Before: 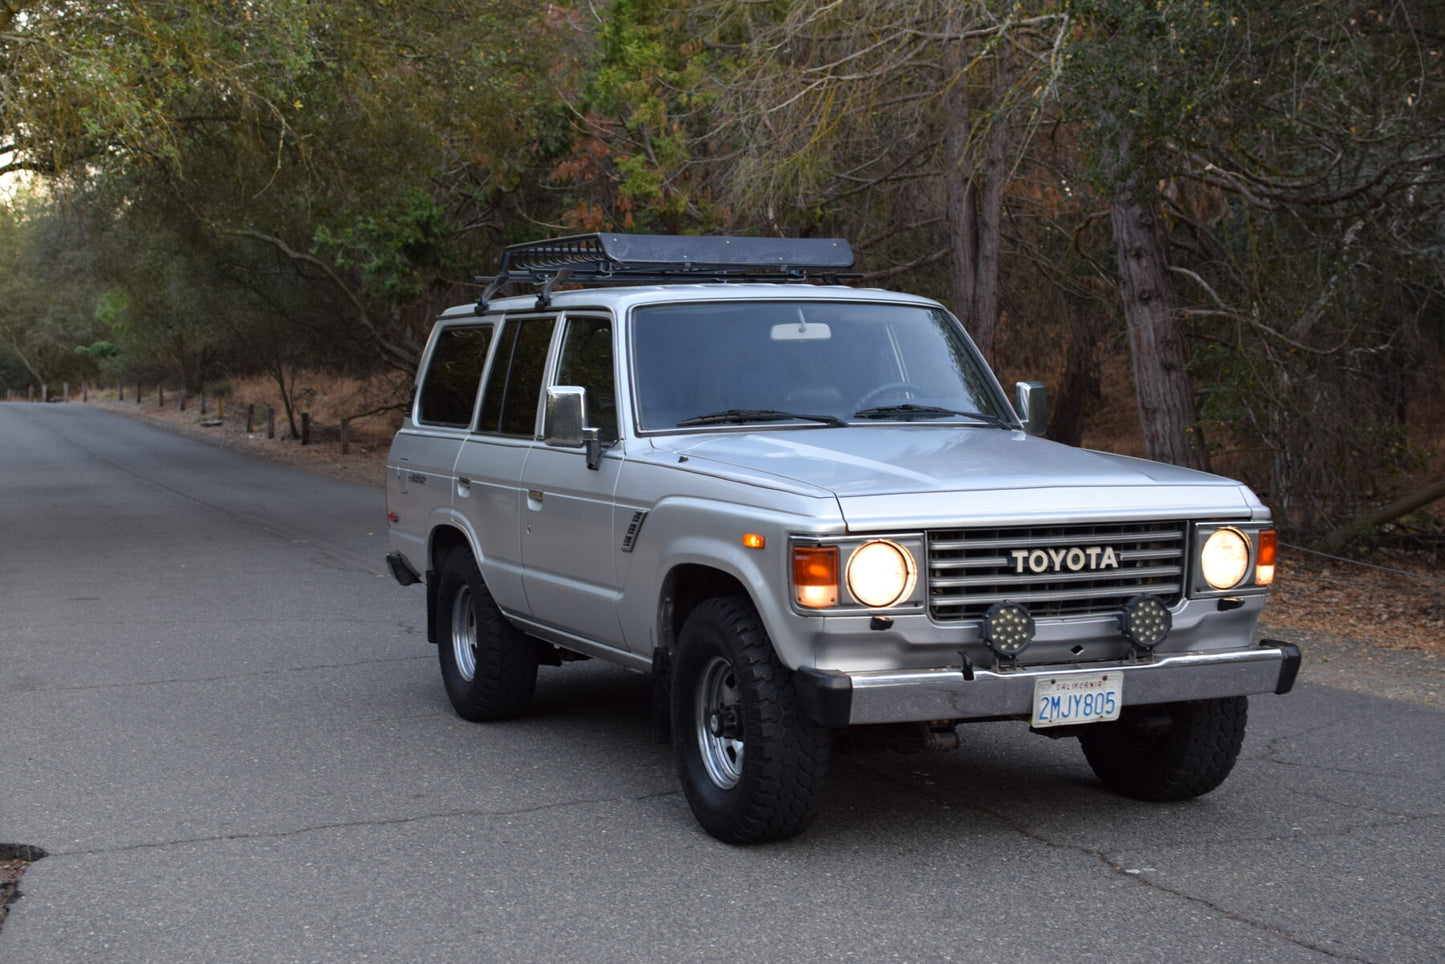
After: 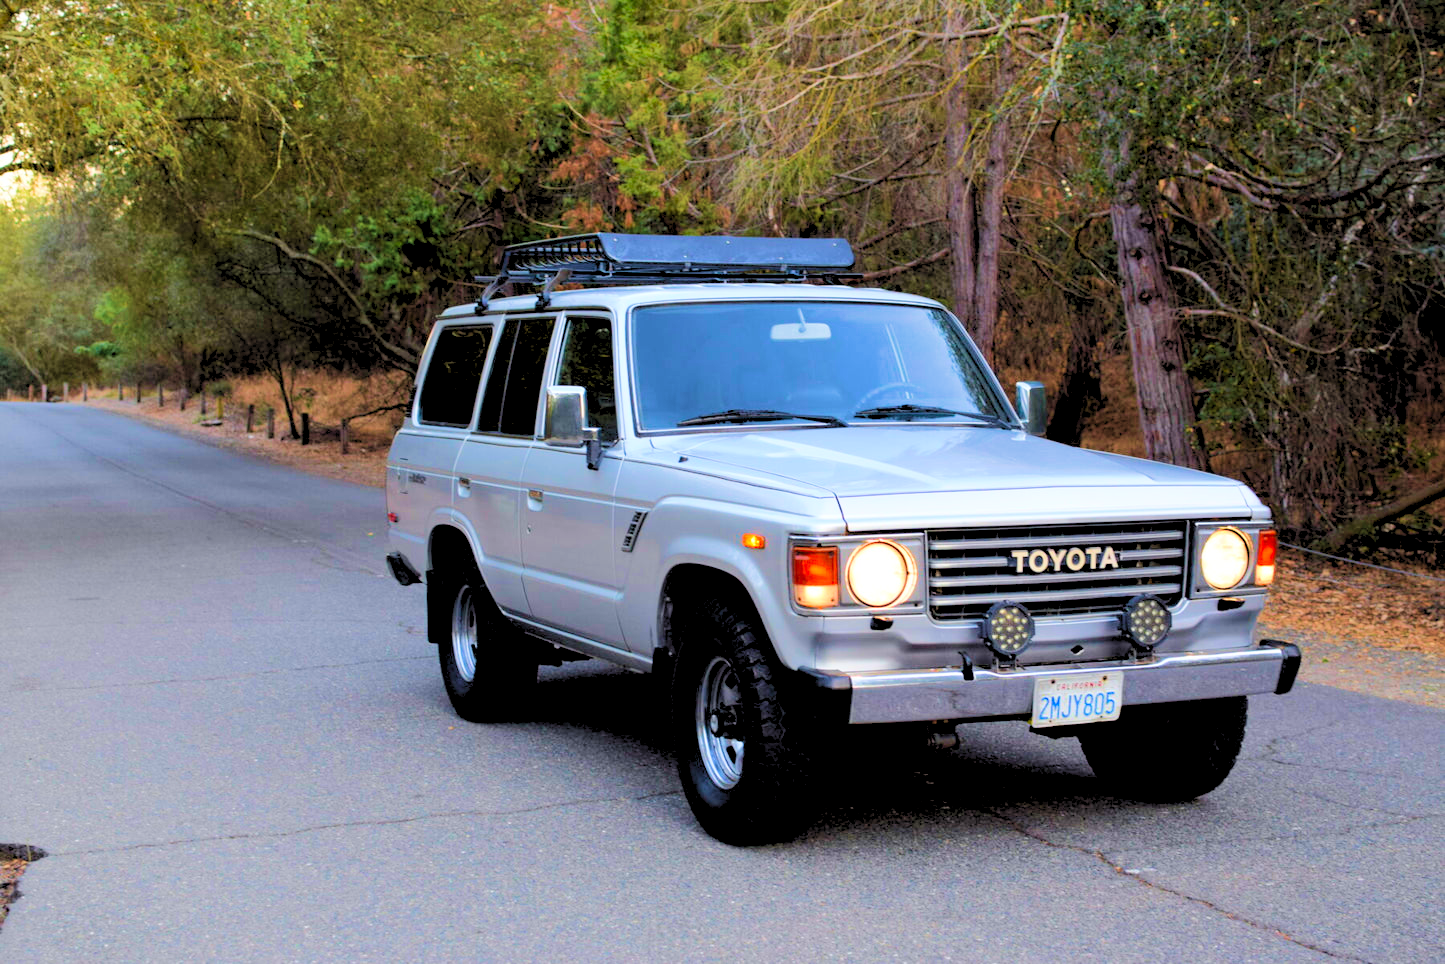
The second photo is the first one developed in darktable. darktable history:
velvia: strength 75%
levels: gray 59.36%, levels [0.072, 0.414, 0.976]
color correction: highlights b* -0.056, saturation 1.12
tone curve: curves: ch0 [(0.003, 0.015) (0.104, 0.07) (0.236, 0.218) (0.401, 0.443) (0.495, 0.55) (0.65, 0.68) (0.832, 0.858) (1, 0.977)]; ch1 [(0, 0) (0.161, 0.092) (0.35, 0.33) (0.379, 0.401) (0.45, 0.466) (0.489, 0.499) (0.55, 0.56) (0.621, 0.615) (0.718, 0.734) (1, 1)]; ch2 [(0, 0) (0.369, 0.427) (0.44, 0.434) (0.502, 0.501) (0.557, 0.55) (0.586, 0.59) (1, 1)], color space Lab, linked channels, preserve colors none
